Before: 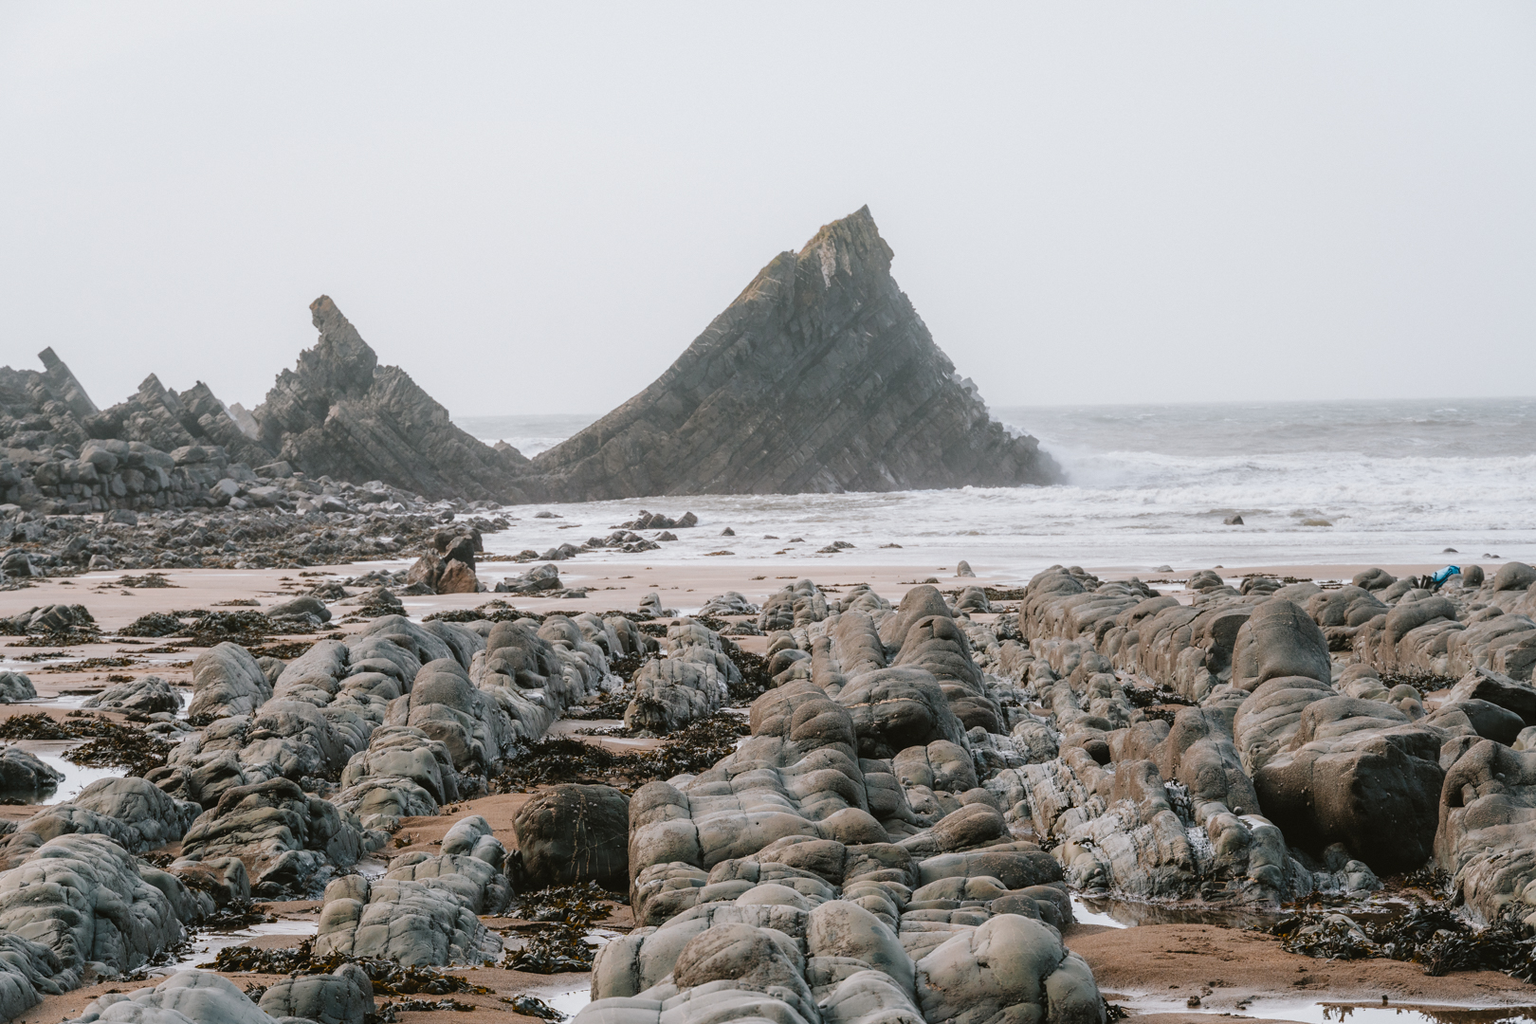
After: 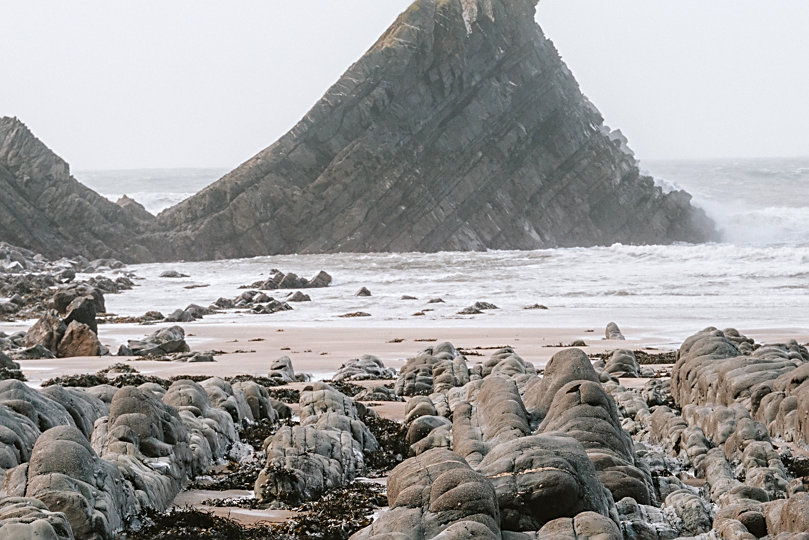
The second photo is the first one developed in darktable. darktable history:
sharpen: on, module defaults
levels: levels [0, 0.474, 0.947]
crop: left 25%, top 25%, right 25%, bottom 25%
